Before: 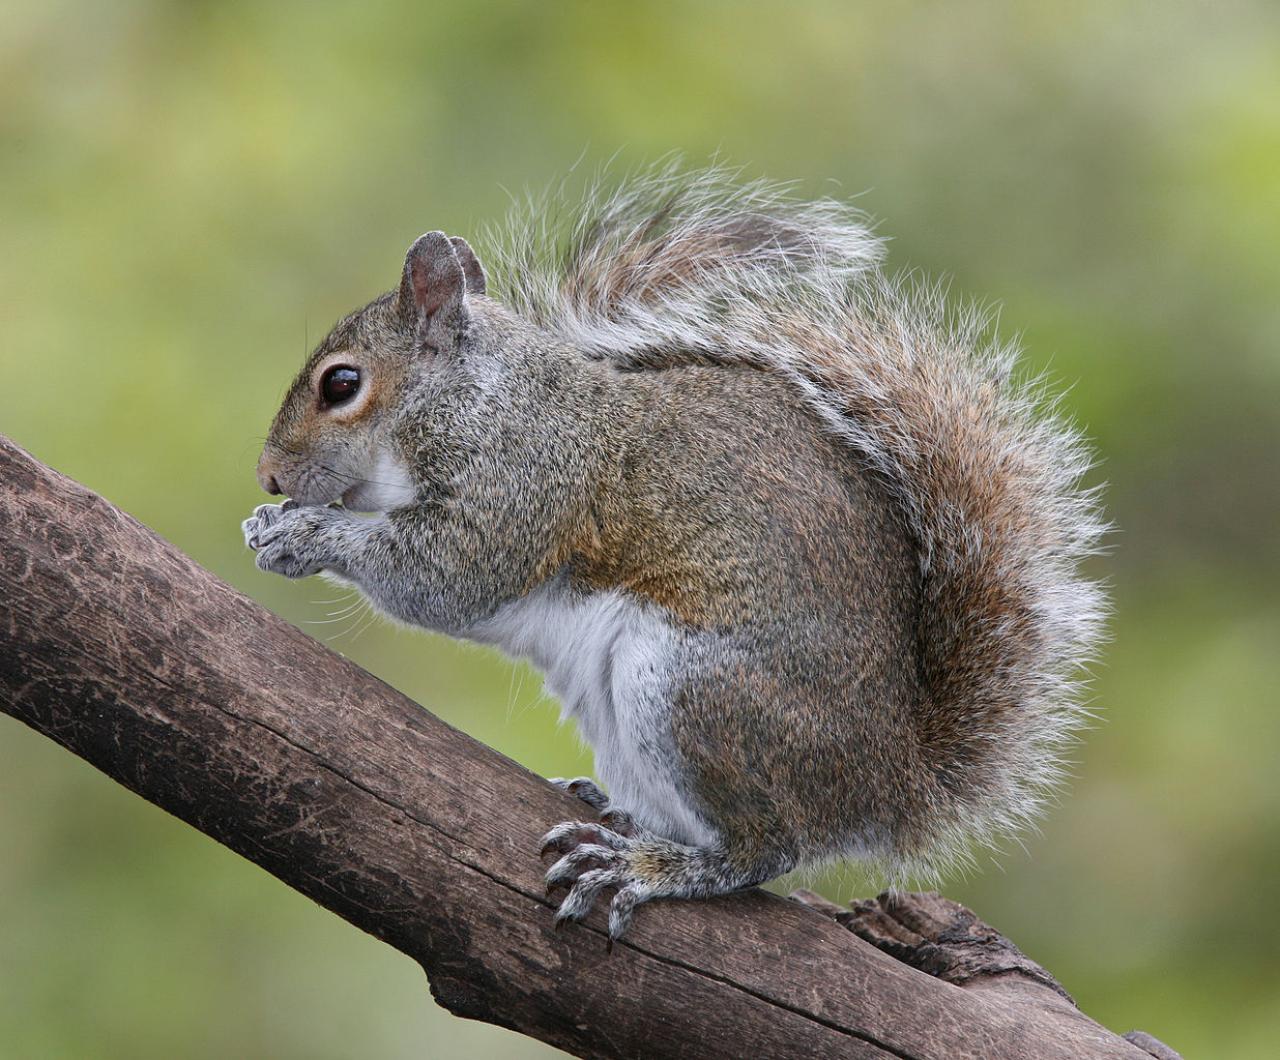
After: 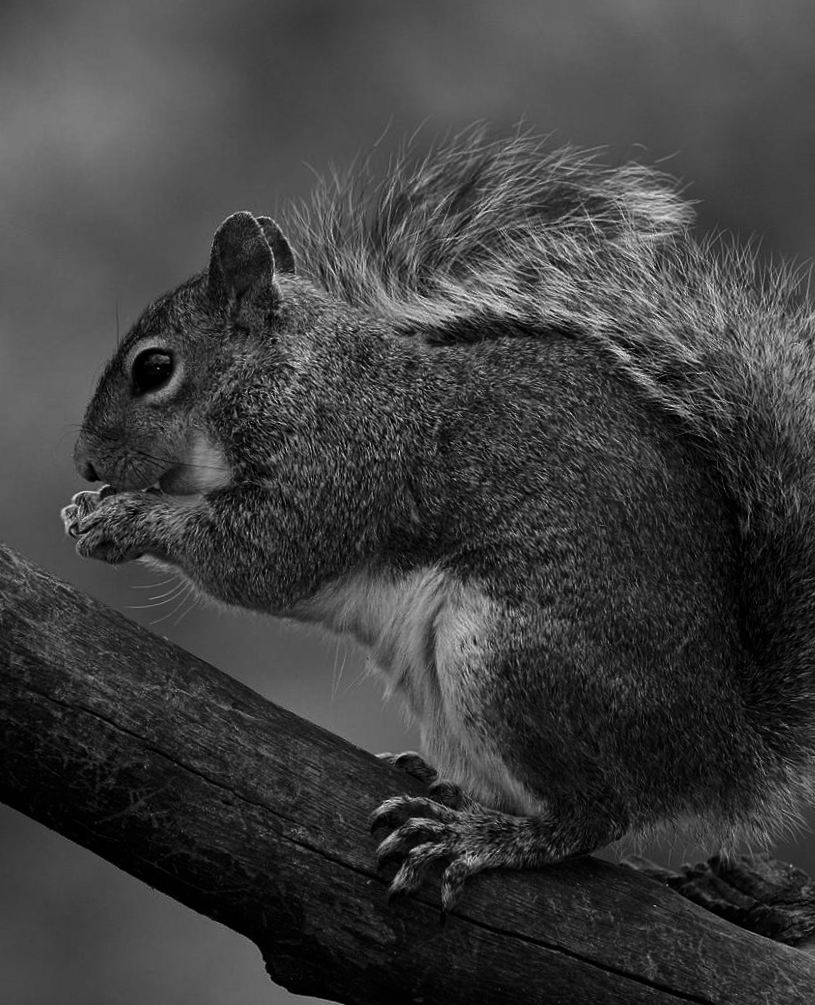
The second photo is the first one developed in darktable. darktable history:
rotate and perspective: rotation -2.12°, lens shift (vertical) 0.009, lens shift (horizontal) -0.008, automatic cropping original format, crop left 0.036, crop right 0.964, crop top 0.05, crop bottom 0.959
crop and rotate: left 12.673%, right 20.66%
contrast brightness saturation: contrast -0.03, brightness -0.59, saturation -1
